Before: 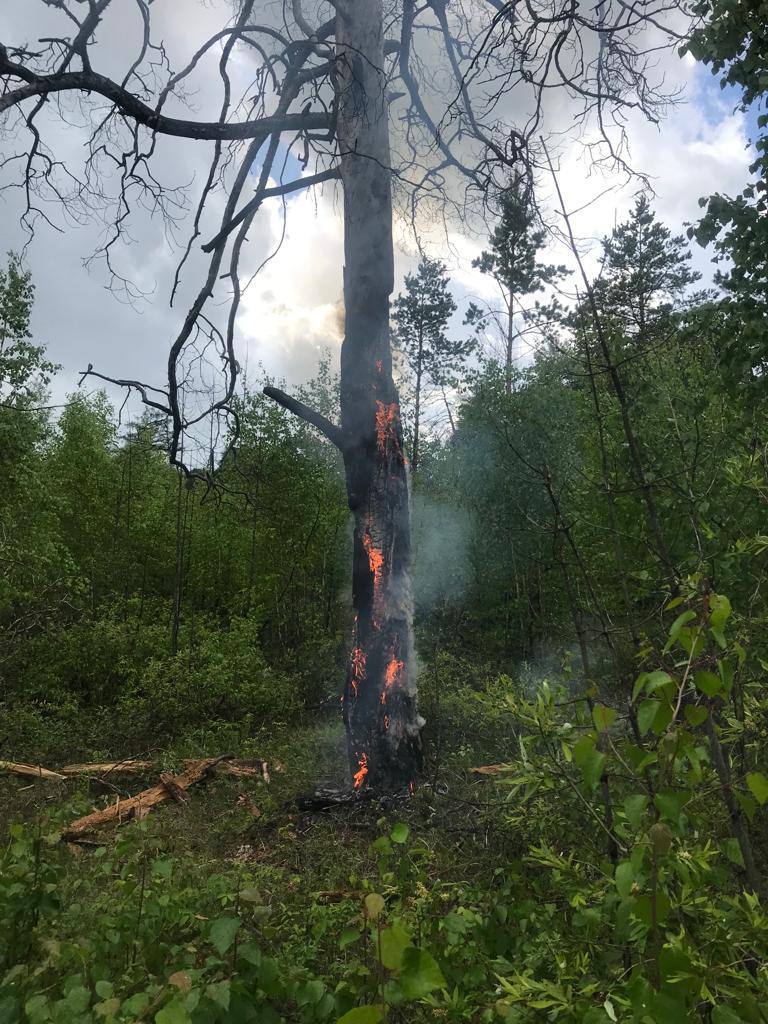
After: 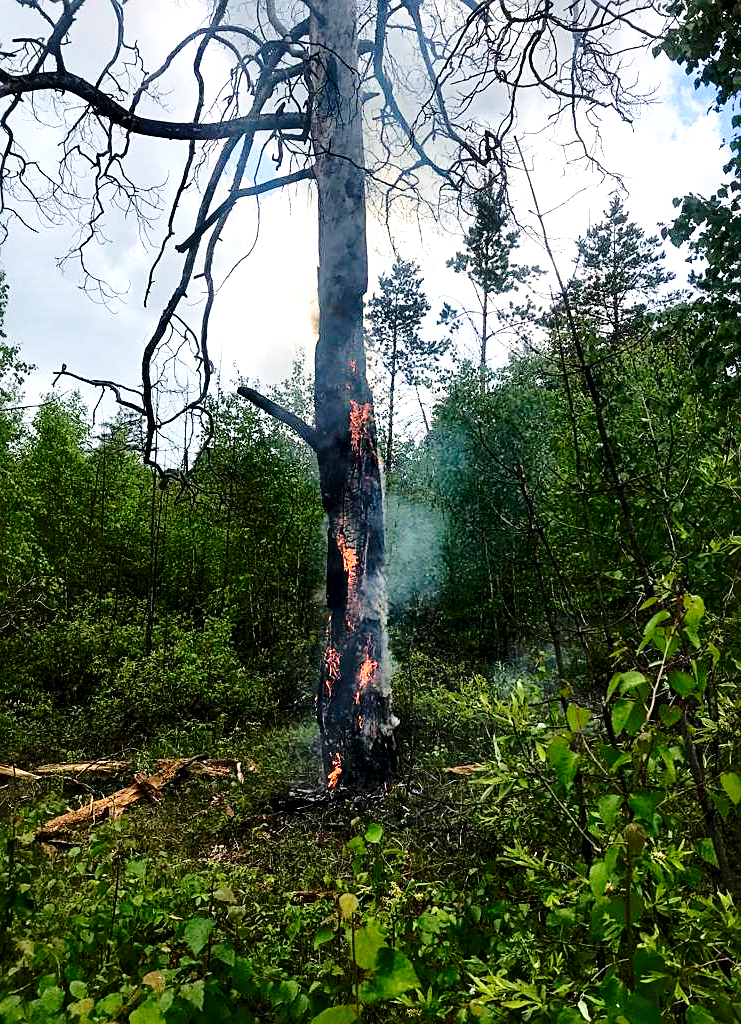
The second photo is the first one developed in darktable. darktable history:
contrast brightness saturation: contrast 0.135, brightness -0.058, saturation 0.155
sharpen: on, module defaults
levels: levels [0.016, 0.492, 0.969]
crop and rotate: left 3.408%
base curve: curves: ch0 [(0, 0) (0.028, 0.03) (0.121, 0.232) (0.46, 0.748) (0.859, 0.968) (1, 1)], preserve colors none
haze removal: adaptive false
local contrast: mode bilateral grid, contrast 20, coarseness 49, detail 147%, midtone range 0.2
tone equalizer: on, module defaults
